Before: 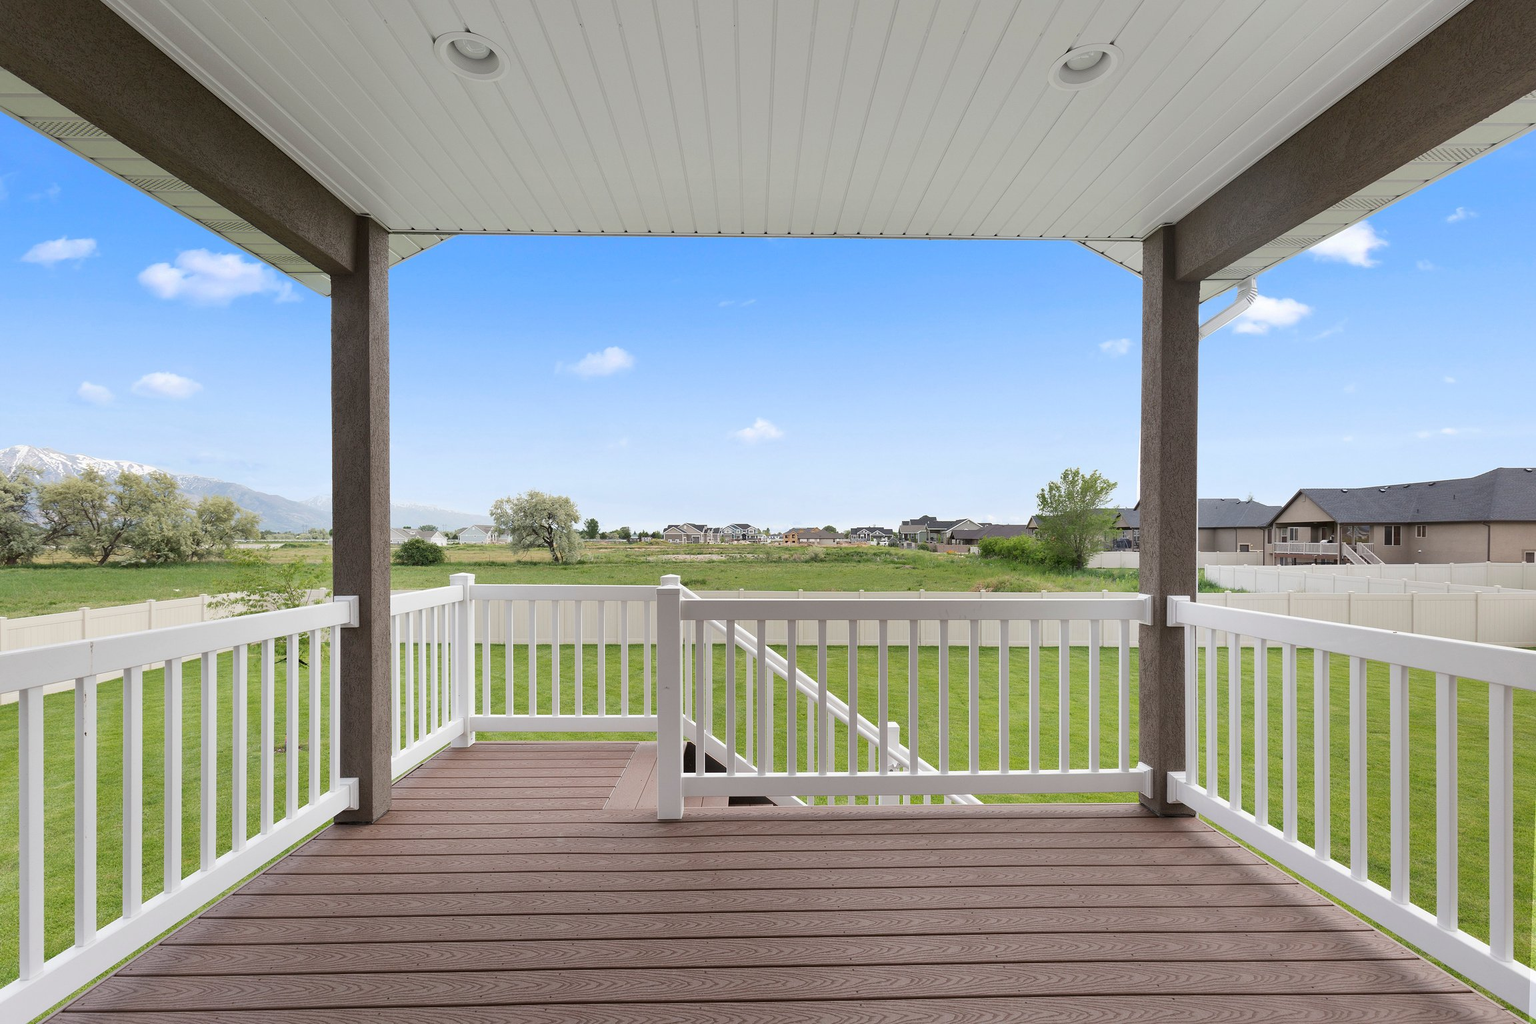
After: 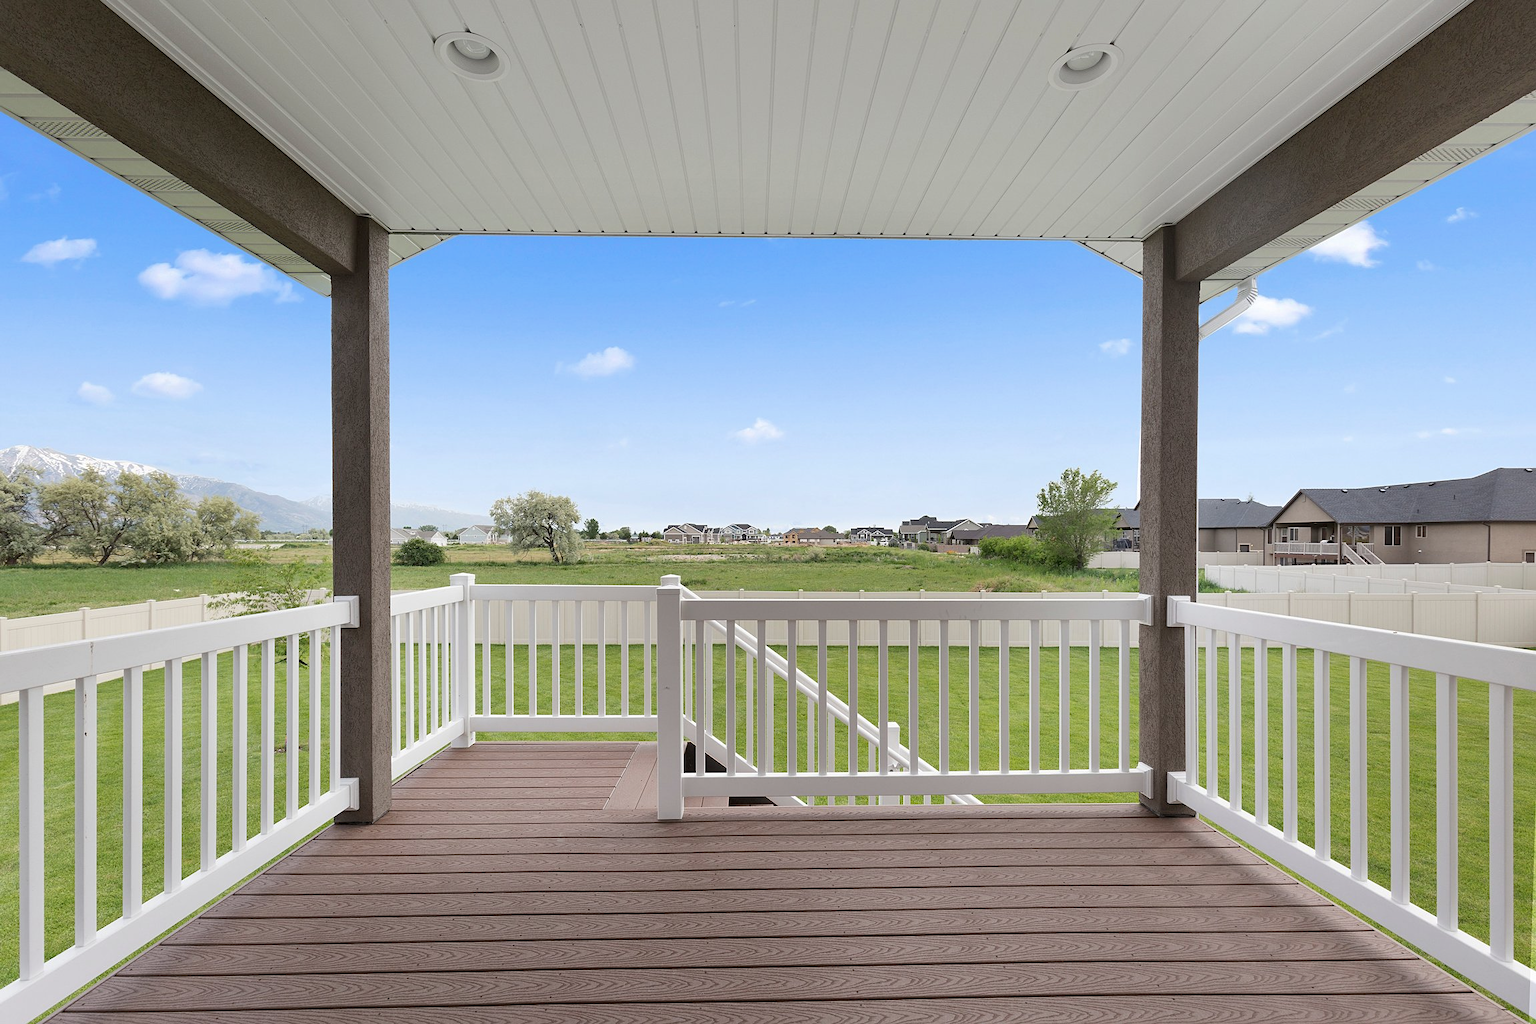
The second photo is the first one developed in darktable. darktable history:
sharpen: amount 0.2
contrast brightness saturation: saturation -0.05
